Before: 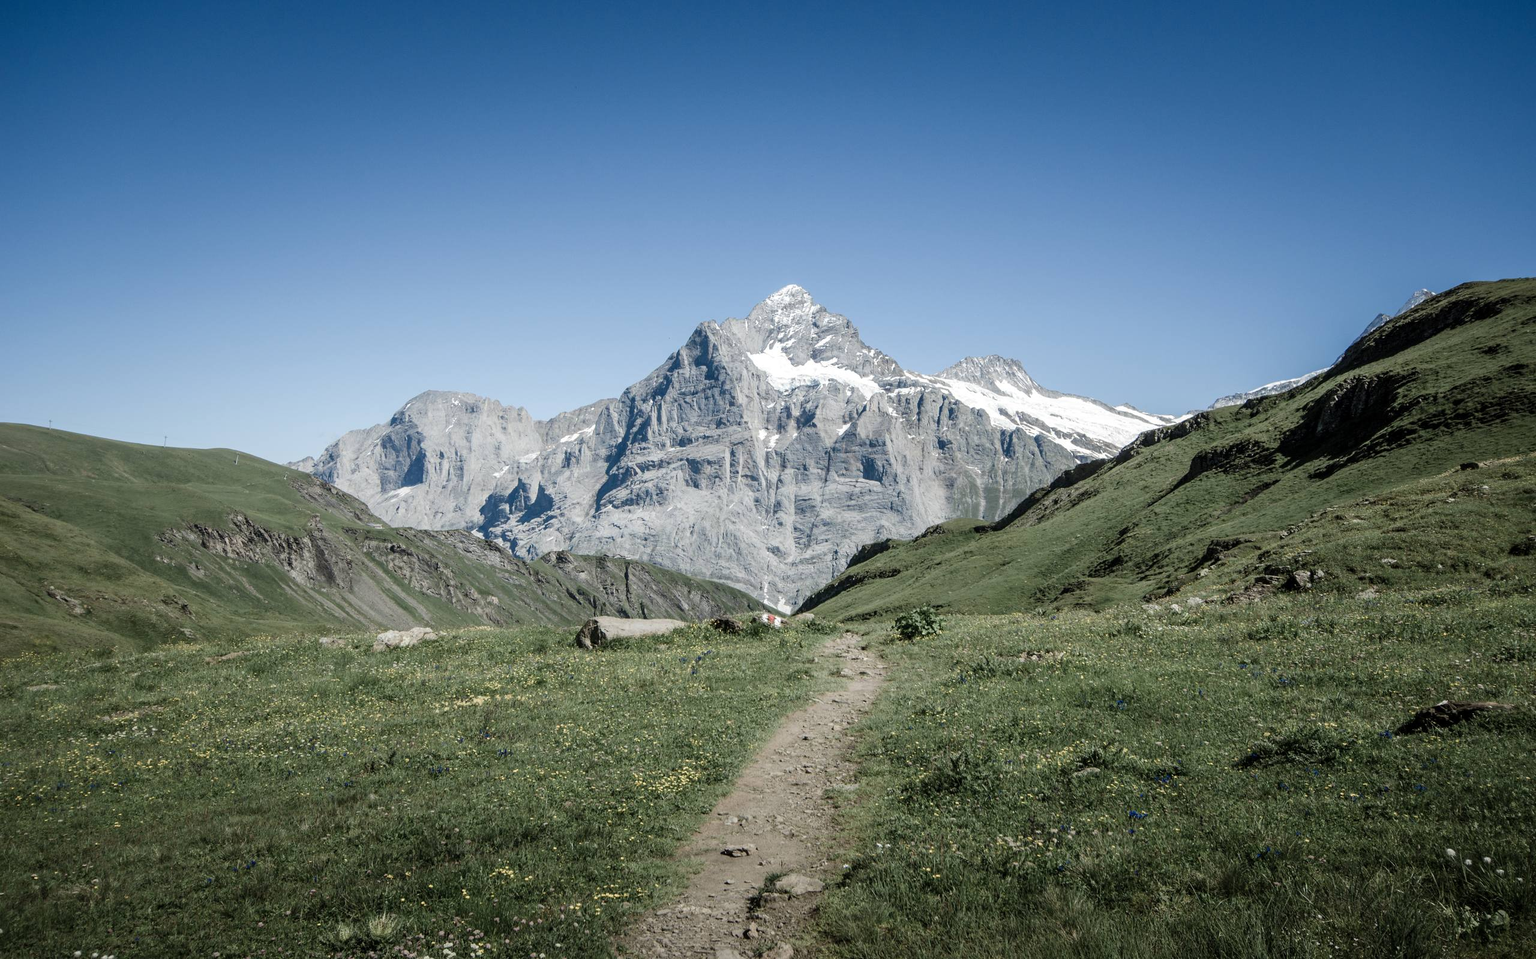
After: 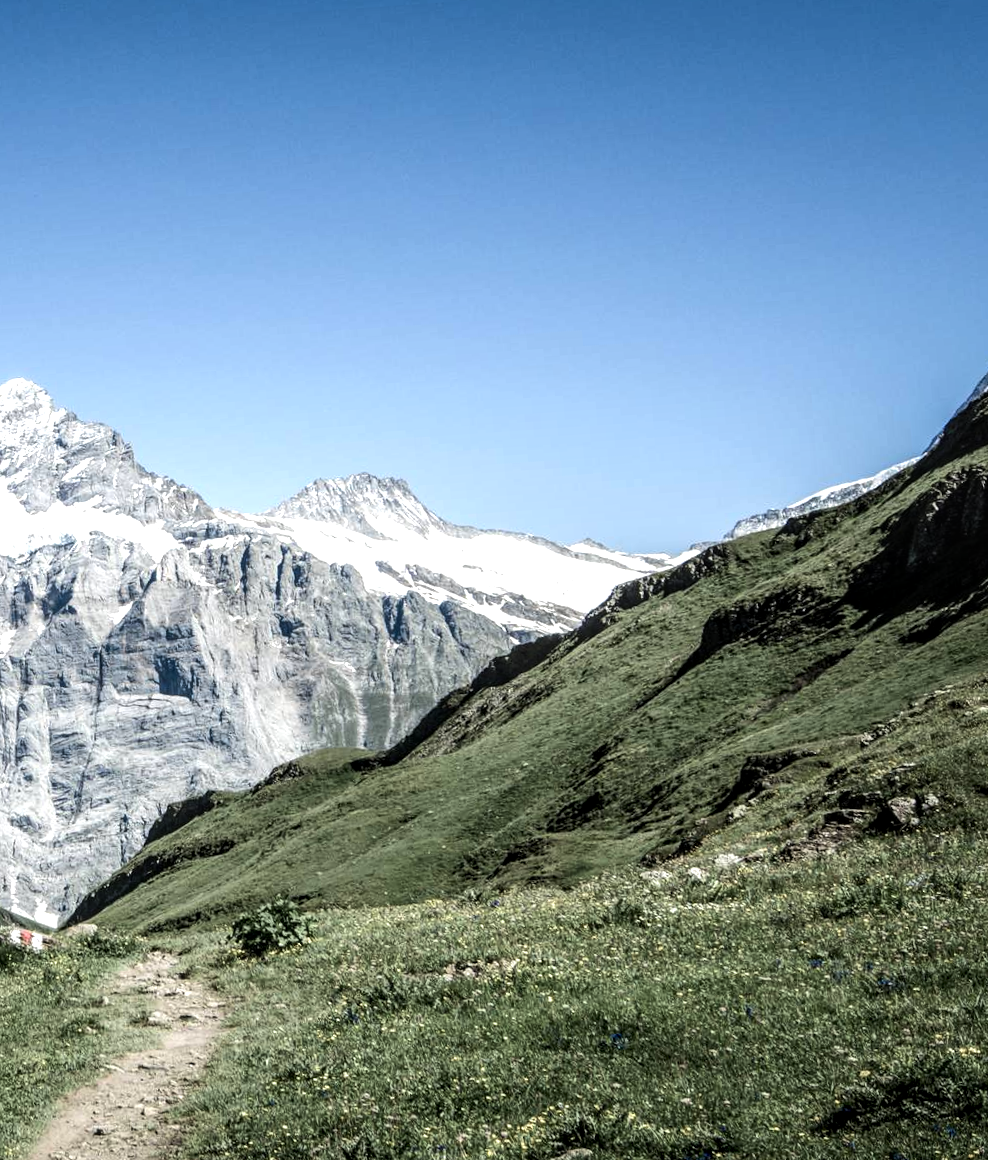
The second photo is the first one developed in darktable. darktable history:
crop and rotate: left 49.936%, top 10.094%, right 13.136%, bottom 24.256%
rotate and perspective: rotation -4.2°, shear 0.006, automatic cropping off
tone equalizer: -8 EV -0.75 EV, -7 EV -0.7 EV, -6 EV -0.6 EV, -5 EV -0.4 EV, -3 EV 0.4 EV, -2 EV 0.6 EV, -1 EV 0.7 EV, +0 EV 0.75 EV, edges refinement/feathering 500, mask exposure compensation -1.57 EV, preserve details no
local contrast: on, module defaults
